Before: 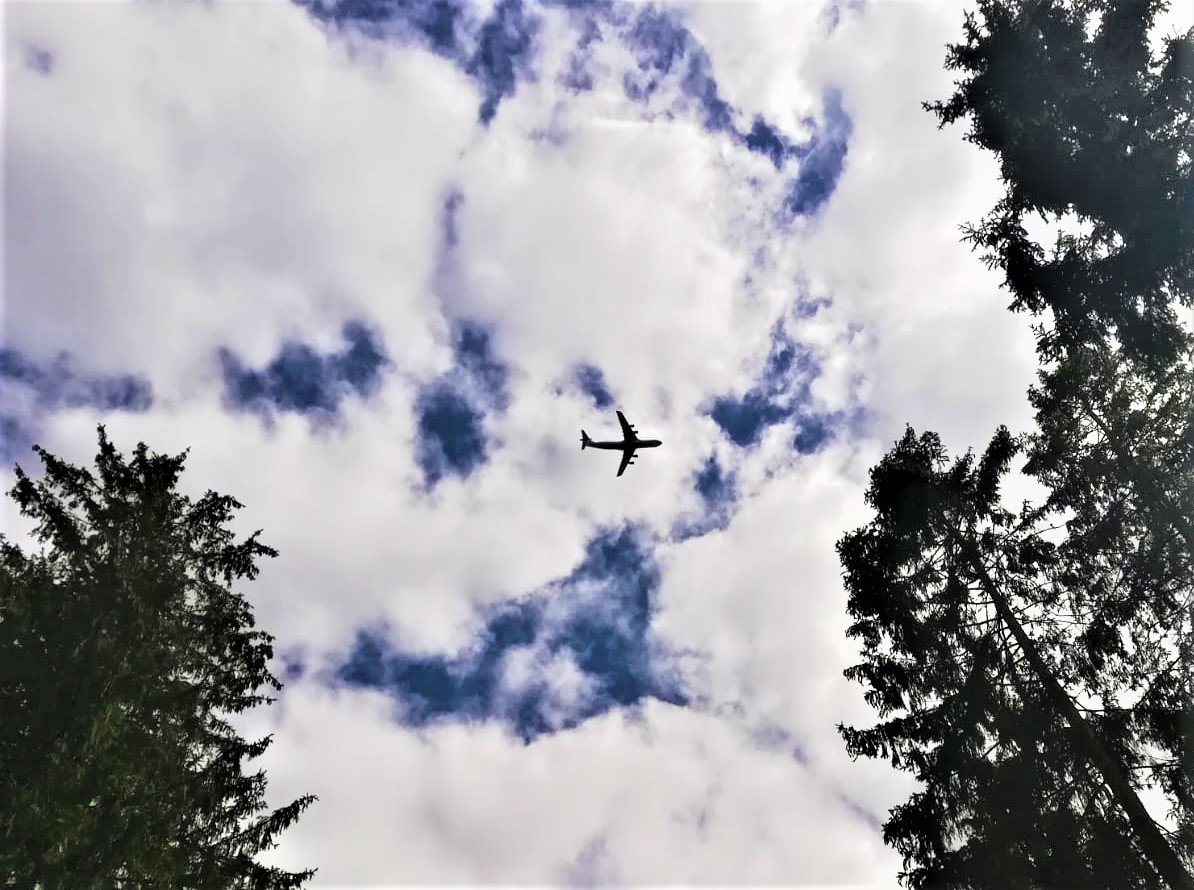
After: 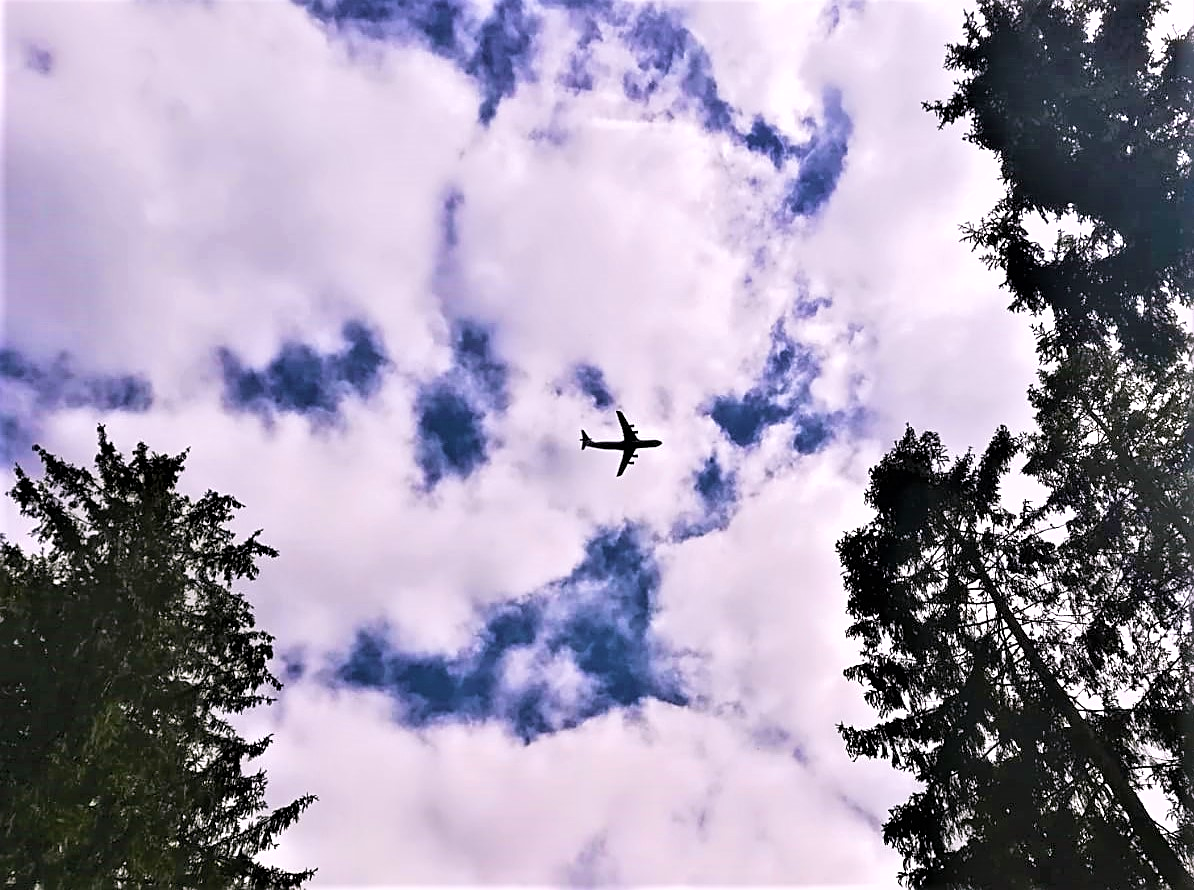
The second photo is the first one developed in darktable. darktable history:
velvia: on, module defaults
sharpen: on, module defaults
white balance: red 1.05, blue 1.072
